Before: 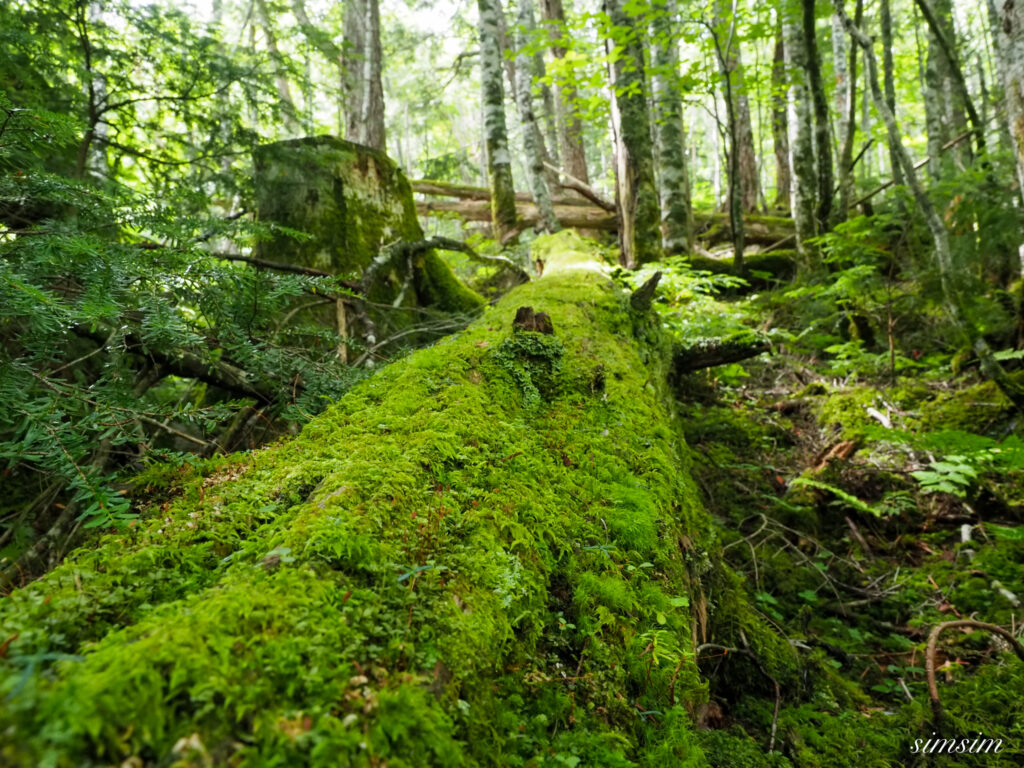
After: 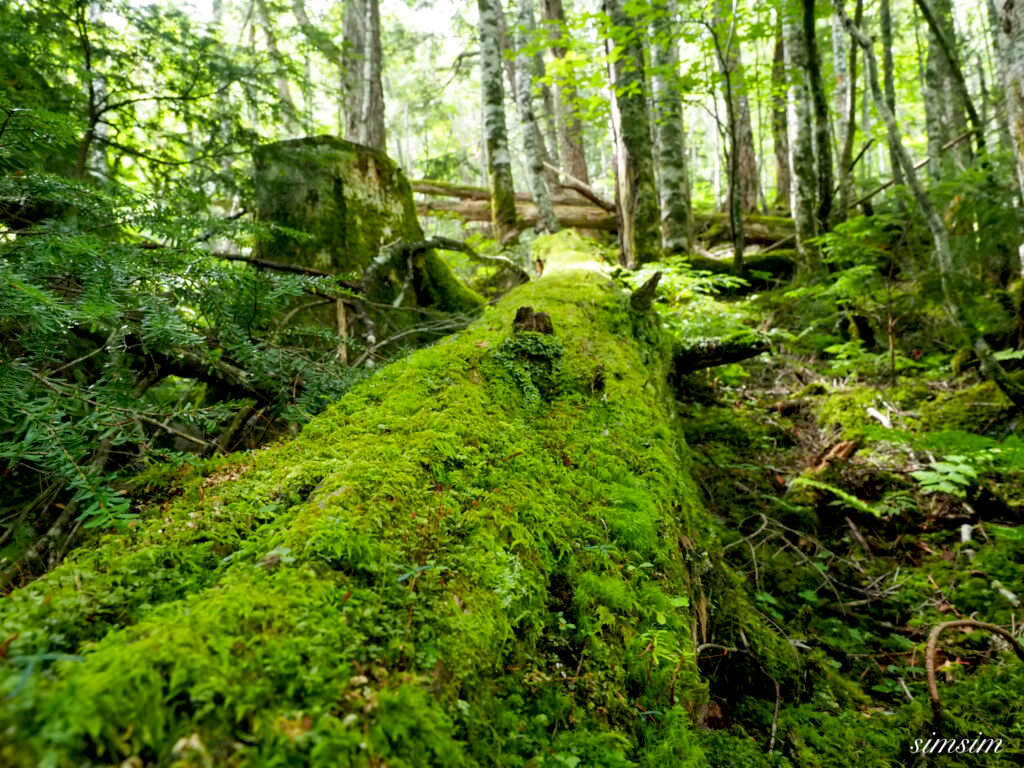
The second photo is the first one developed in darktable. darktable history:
exposure: black level correction 0.007, exposure 0.159 EV, compensate highlight preservation false
shadows and highlights: radius 125.46, shadows 30.51, highlights -30.51, low approximation 0.01, soften with gaussian
